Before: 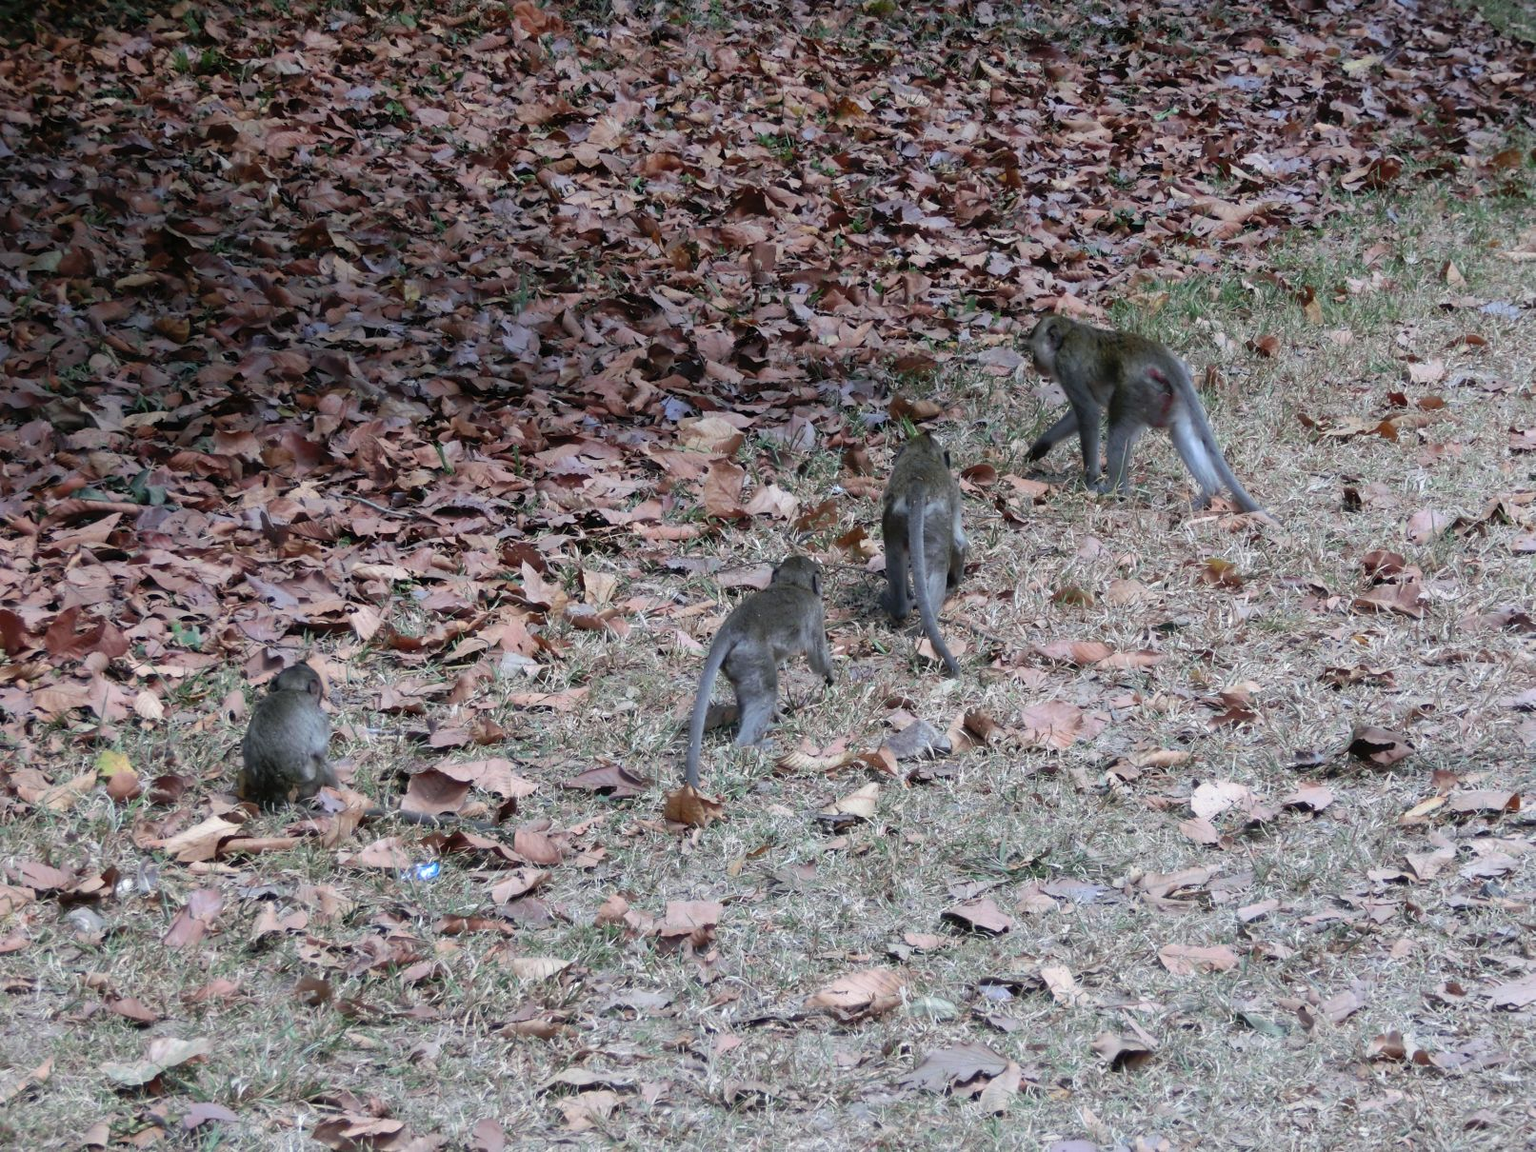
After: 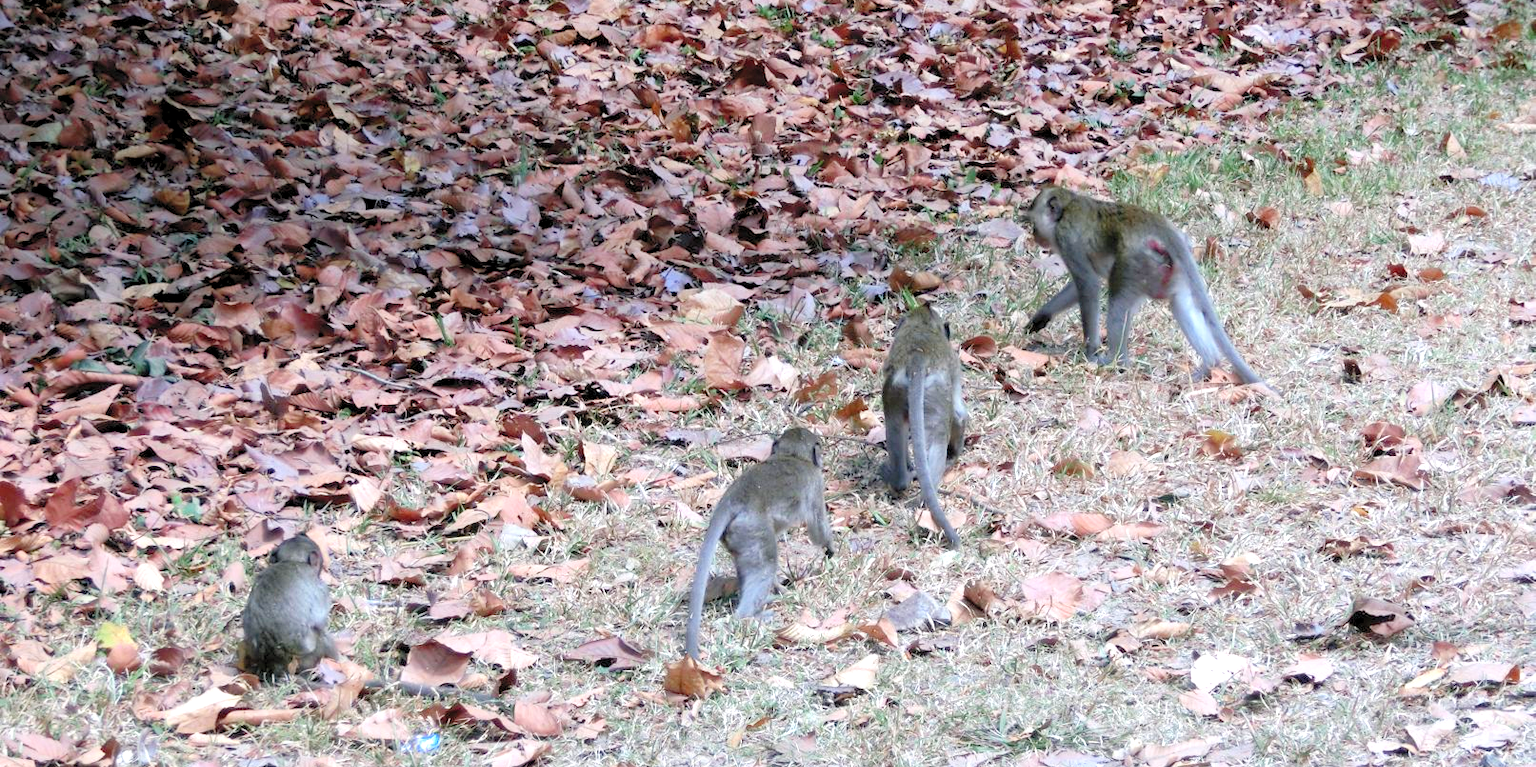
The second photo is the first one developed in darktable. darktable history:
levels: levels [0.036, 0.364, 0.827]
crop: top 11.166%, bottom 22.168%
